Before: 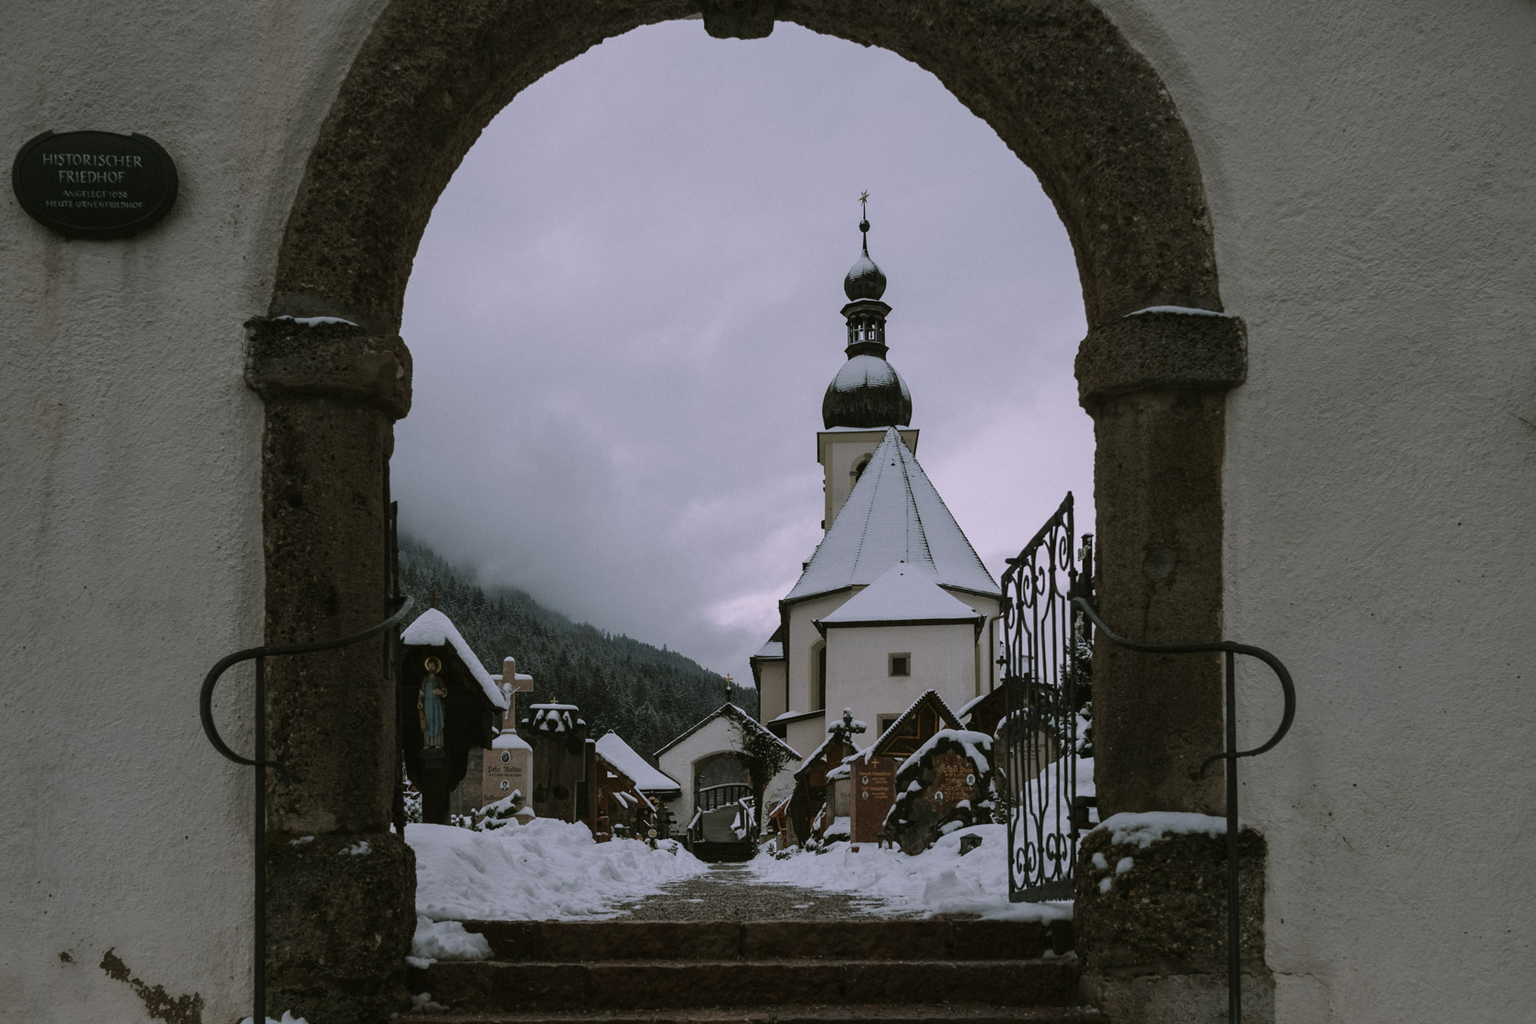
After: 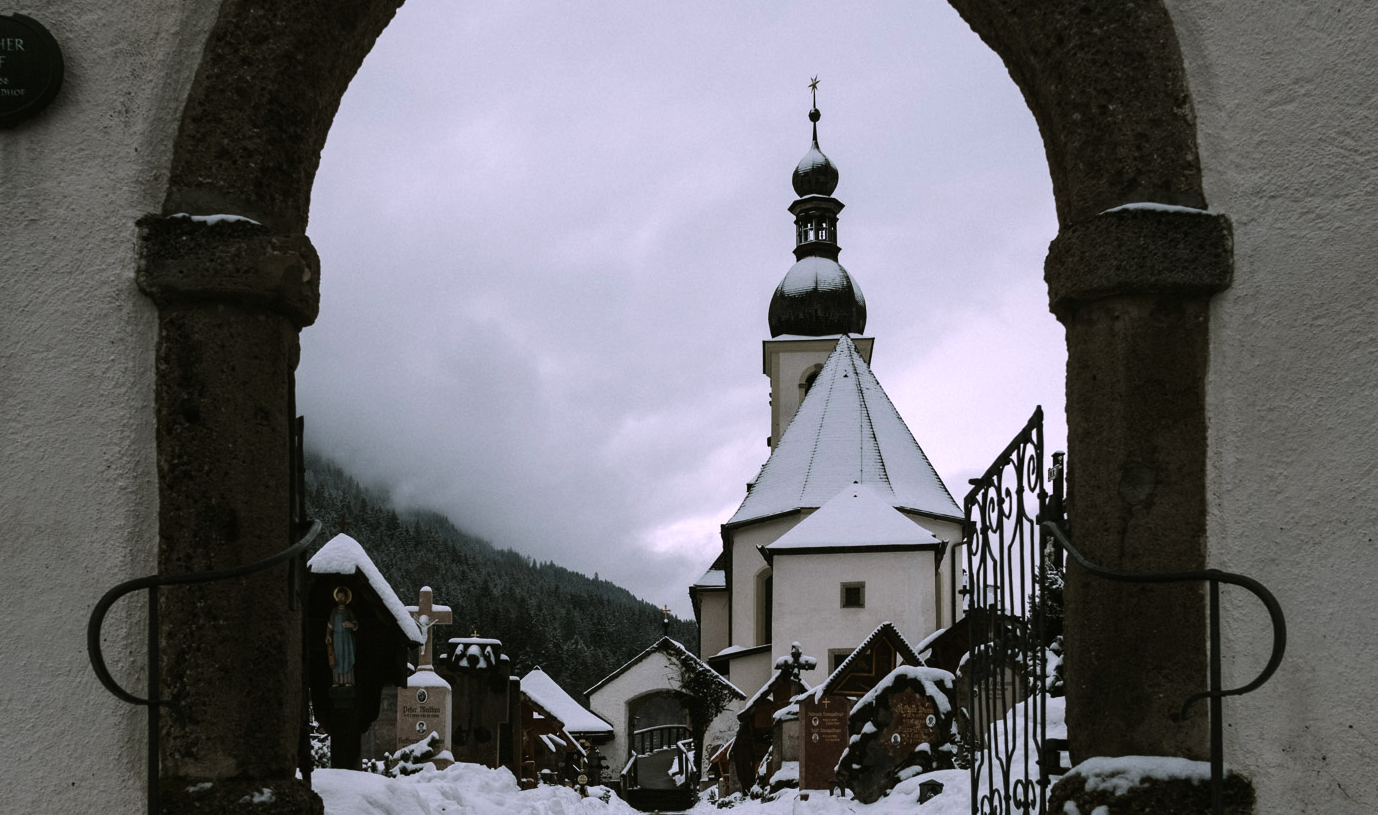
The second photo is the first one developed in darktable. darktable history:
tone equalizer: -8 EV -0.75 EV, -7 EV -0.7 EV, -6 EV -0.6 EV, -5 EV -0.4 EV, -3 EV 0.4 EV, -2 EV 0.6 EV, -1 EV 0.7 EV, +0 EV 0.75 EV, edges refinement/feathering 500, mask exposure compensation -1.57 EV, preserve details no
crop: left 7.856%, top 11.836%, right 10.12%, bottom 15.387%
